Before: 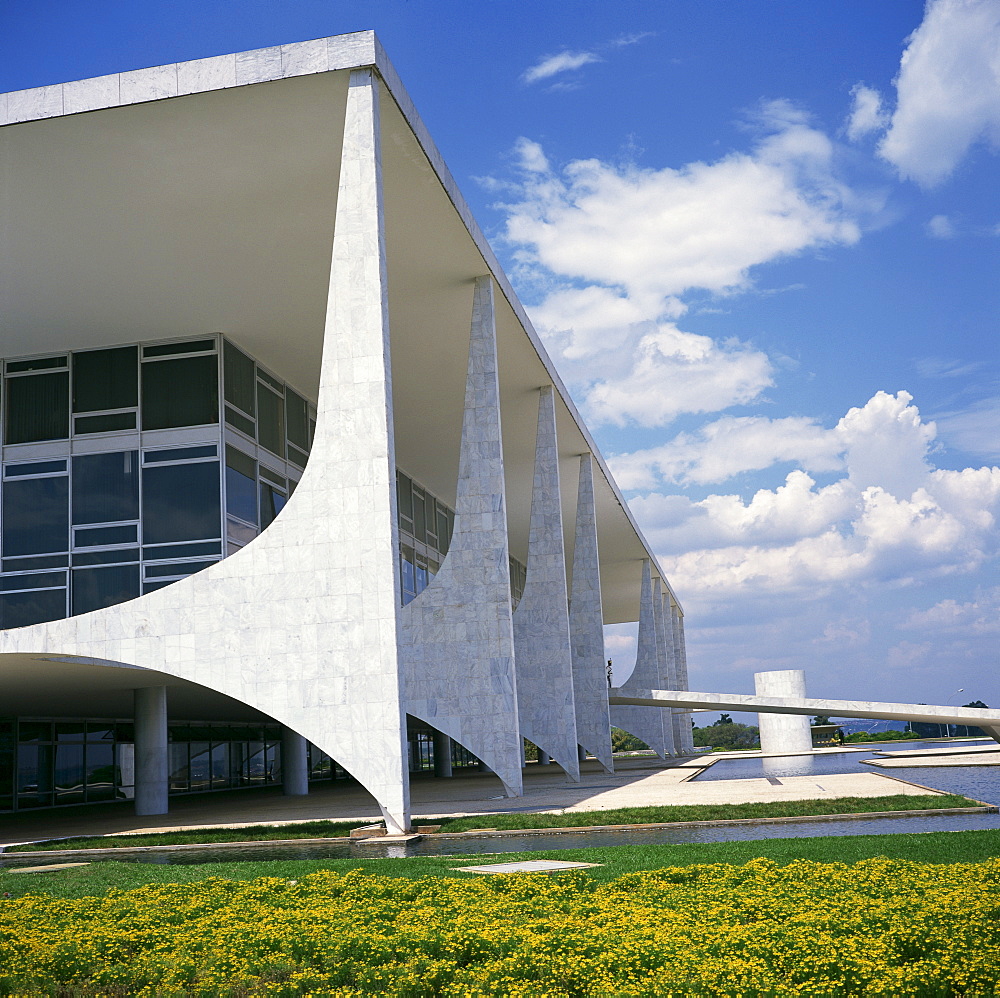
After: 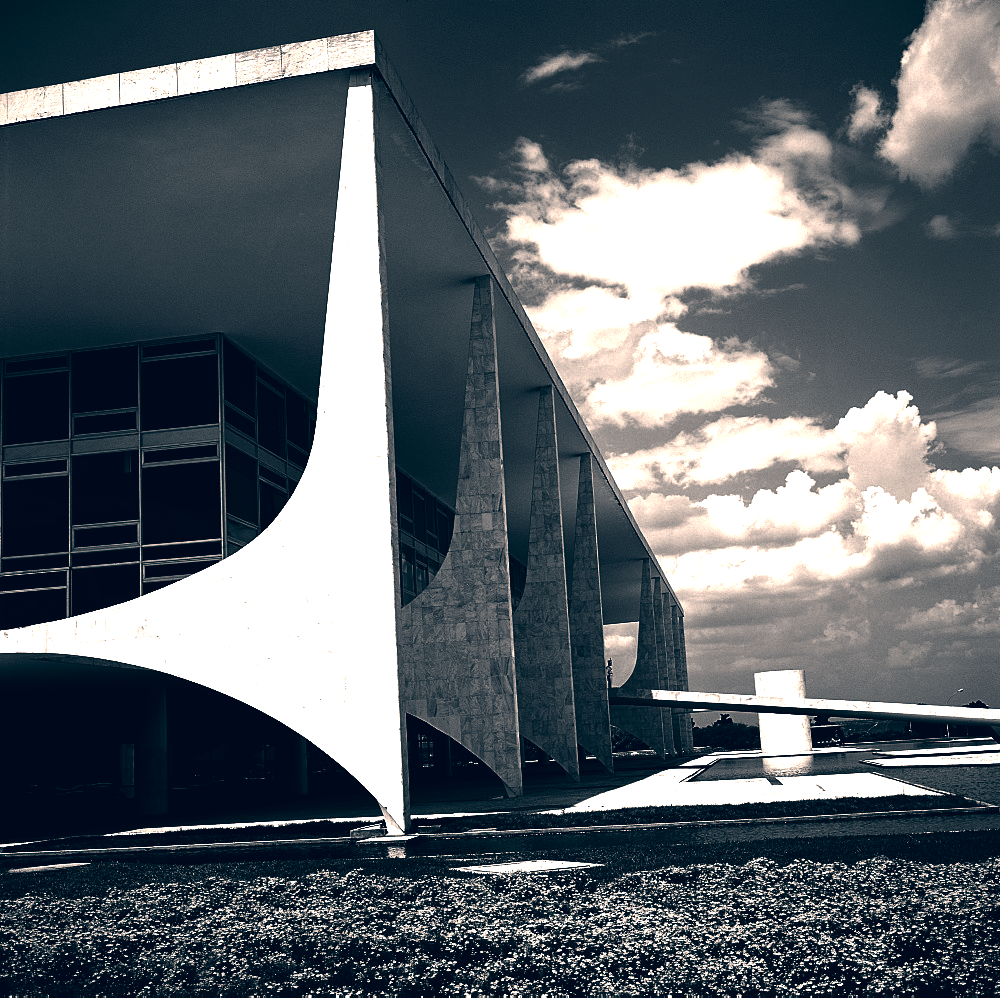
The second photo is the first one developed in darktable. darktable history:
contrast brightness saturation: contrast 0.02, brightness -1, saturation -1
color zones: curves: ch0 [(0, 0.5) (0.143, 0.5) (0.286, 0.456) (0.429, 0.5) (0.571, 0.5) (0.714, 0.5) (0.857, 0.5) (1, 0.5)]; ch1 [(0, 0.5) (0.143, 0.5) (0.286, 0.422) (0.429, 0.5) (0.571, 0.5) (0.714, 0.5) (0.857, 0.5) (1, 0.5)]
tone equalizer: -8 EV -0.75 EV, -7 EV -0.7 EV, -6 EV -0.6 EV, -5 EV -0.4 EV, -3 EV 0.4 EV, -2 EV 0.6 EV, -1 EV 0.7 EV, +0 EV 0.75 EV, edges refinement/feathering 500, mask exposure compensation -1.57 EV, preserve details no
color correction: highlights a* 10.32, highlights b* 14.66, shadows a* -9.59, shadows b* -15.02
